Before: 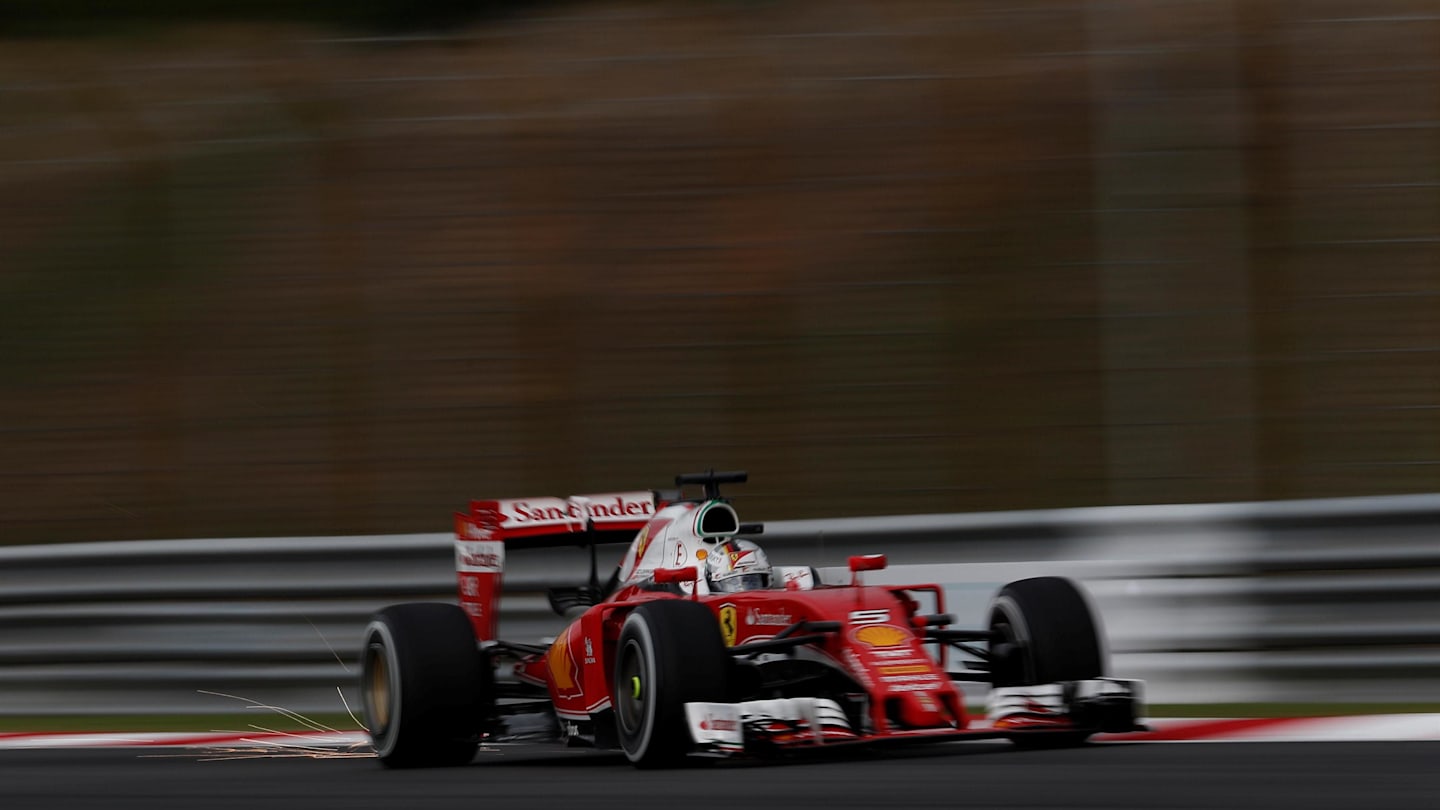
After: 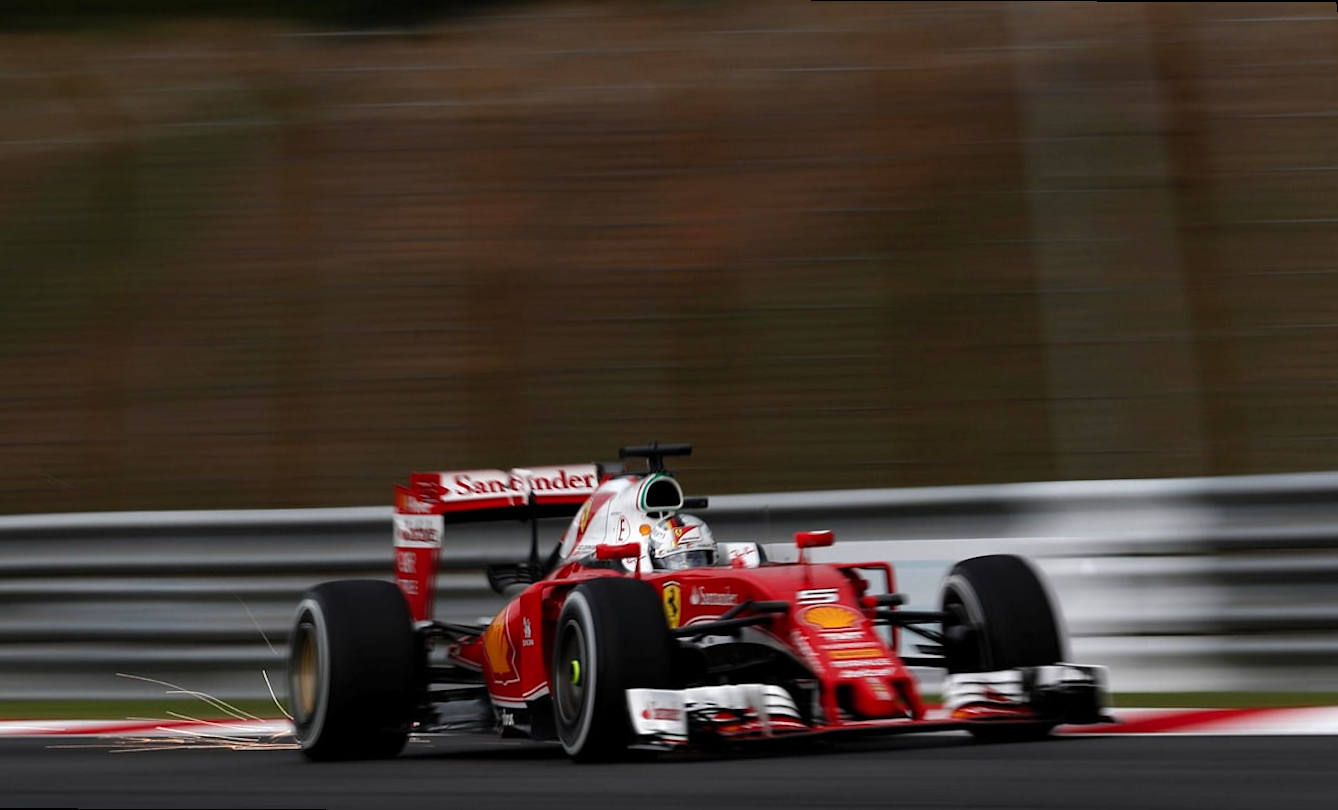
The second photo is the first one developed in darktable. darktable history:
levels: mode automatic, black 0.023%, white 99.97%, levels [0.062, 0.494, 0.925]
rotate and perspective: rotation 0.215°, lens shift (vertical) -0.139, crop left 0.069, crop right 0.939, crop top 0.002, crop bottom 0.996
white balance: emerald 1
